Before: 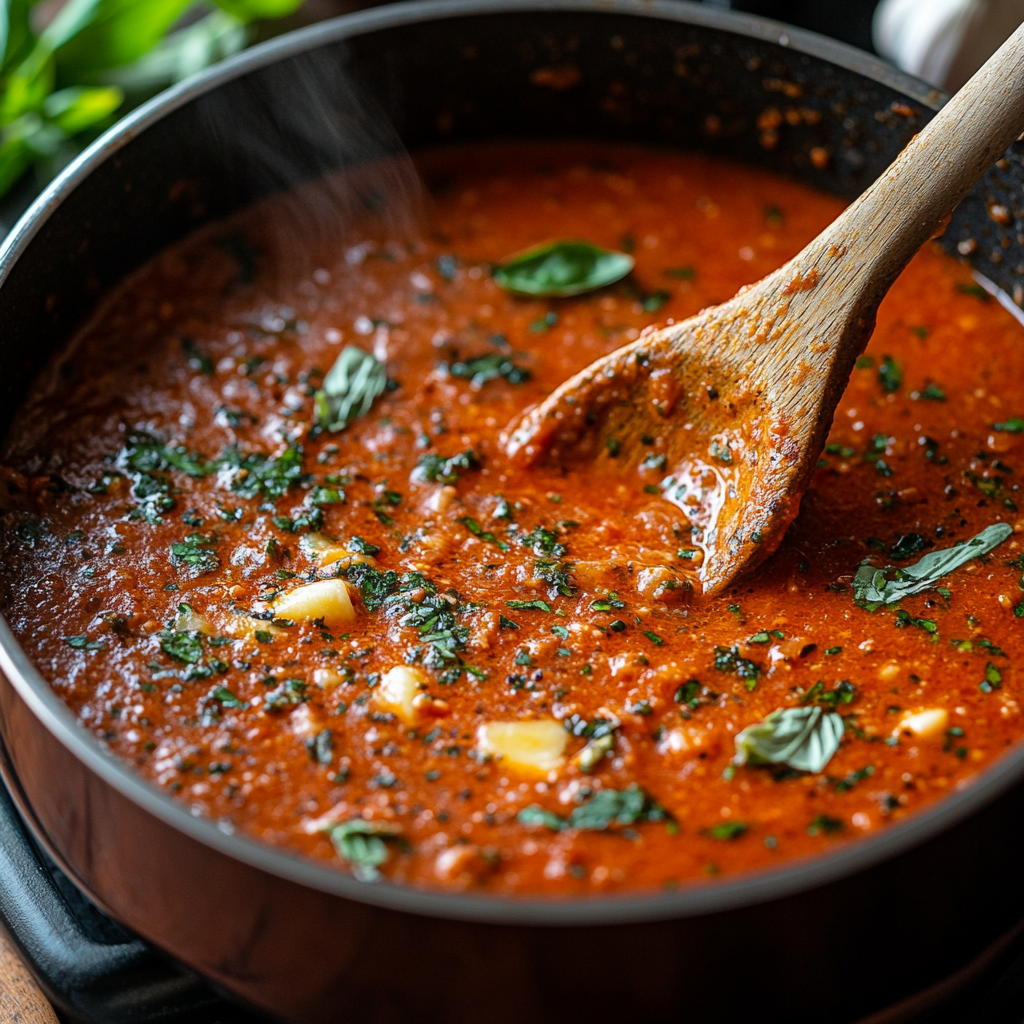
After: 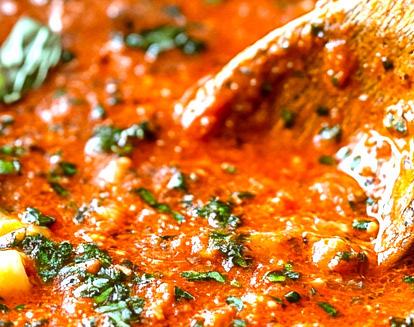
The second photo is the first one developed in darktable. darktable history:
crop: left 31.751%, top 32.172%, right 27.8%, bottom 35.83%
color correction: highlights a* -0.482, highlights b* 0.161, shadows a* 4.66, shadows b* 20.72
exposure: black level correction 0.001, exposure 0.955 EV, compensate exposure bias true, compensate highlight preservation false
